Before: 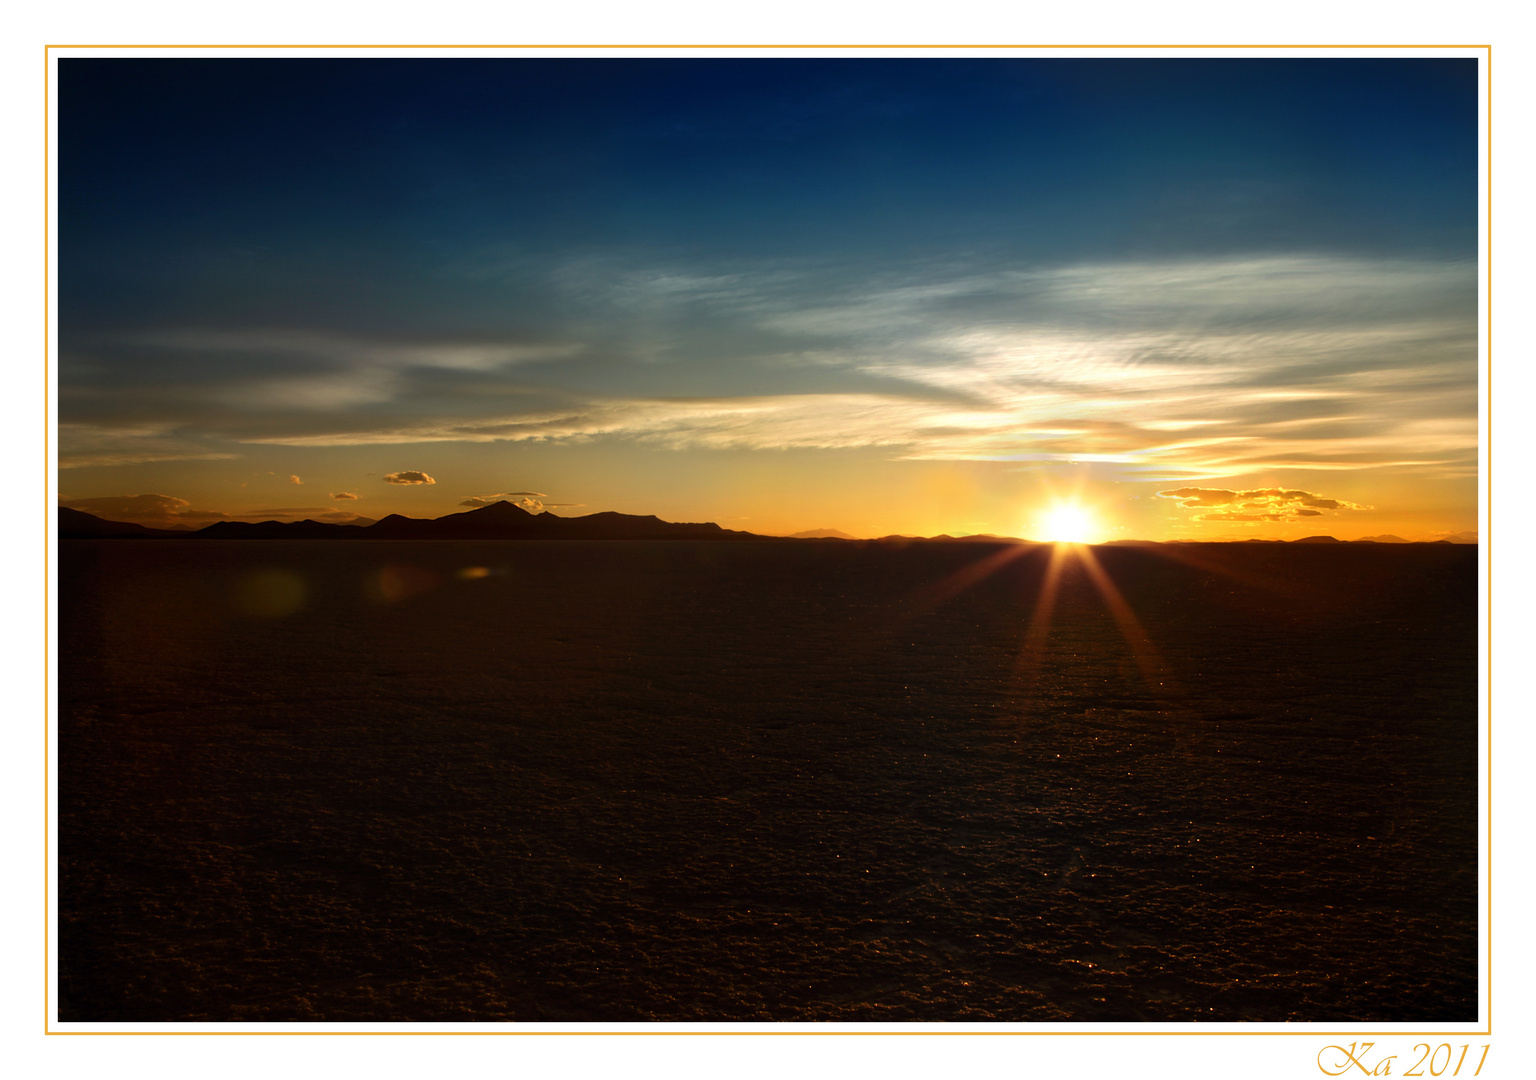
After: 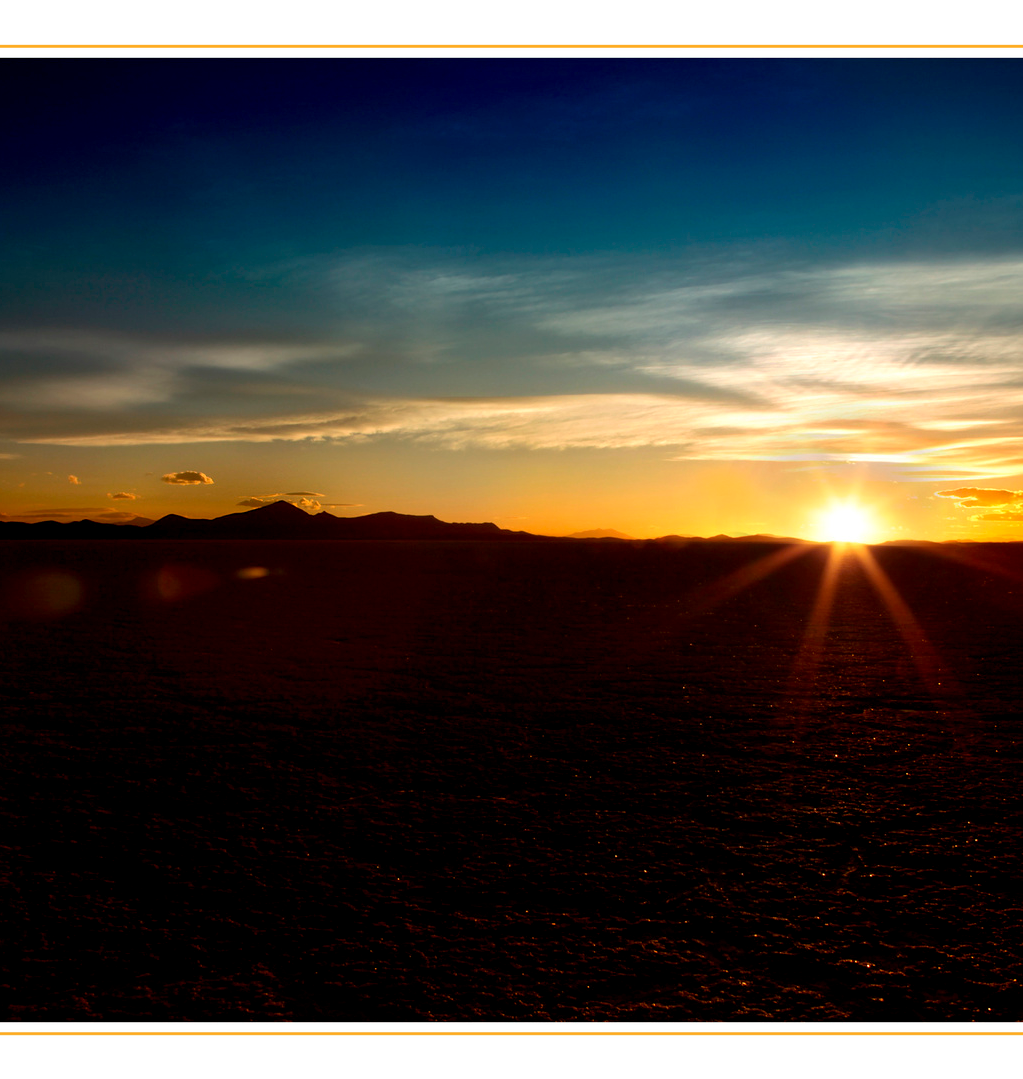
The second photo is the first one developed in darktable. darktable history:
crop and rotate: left 14.488%, right 18.904%
exposure: black level correction 0.005, exposure 0.015 EV, compensate exposure bias true, compensate highlight preservation false
